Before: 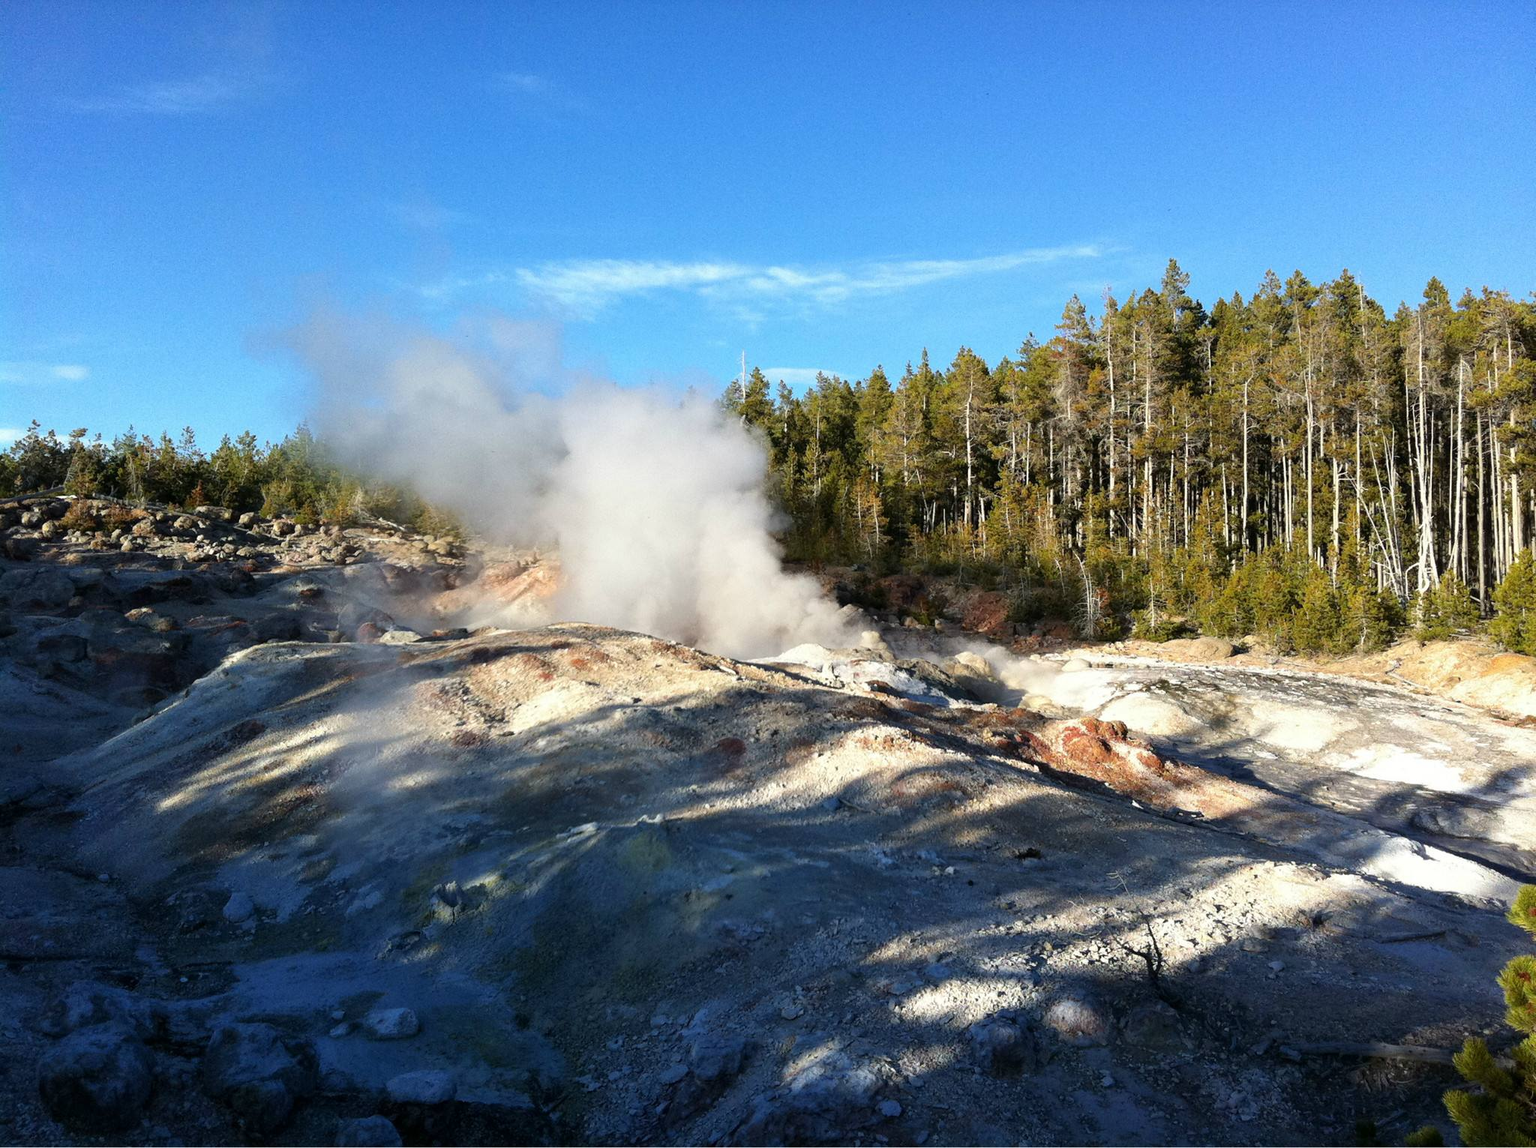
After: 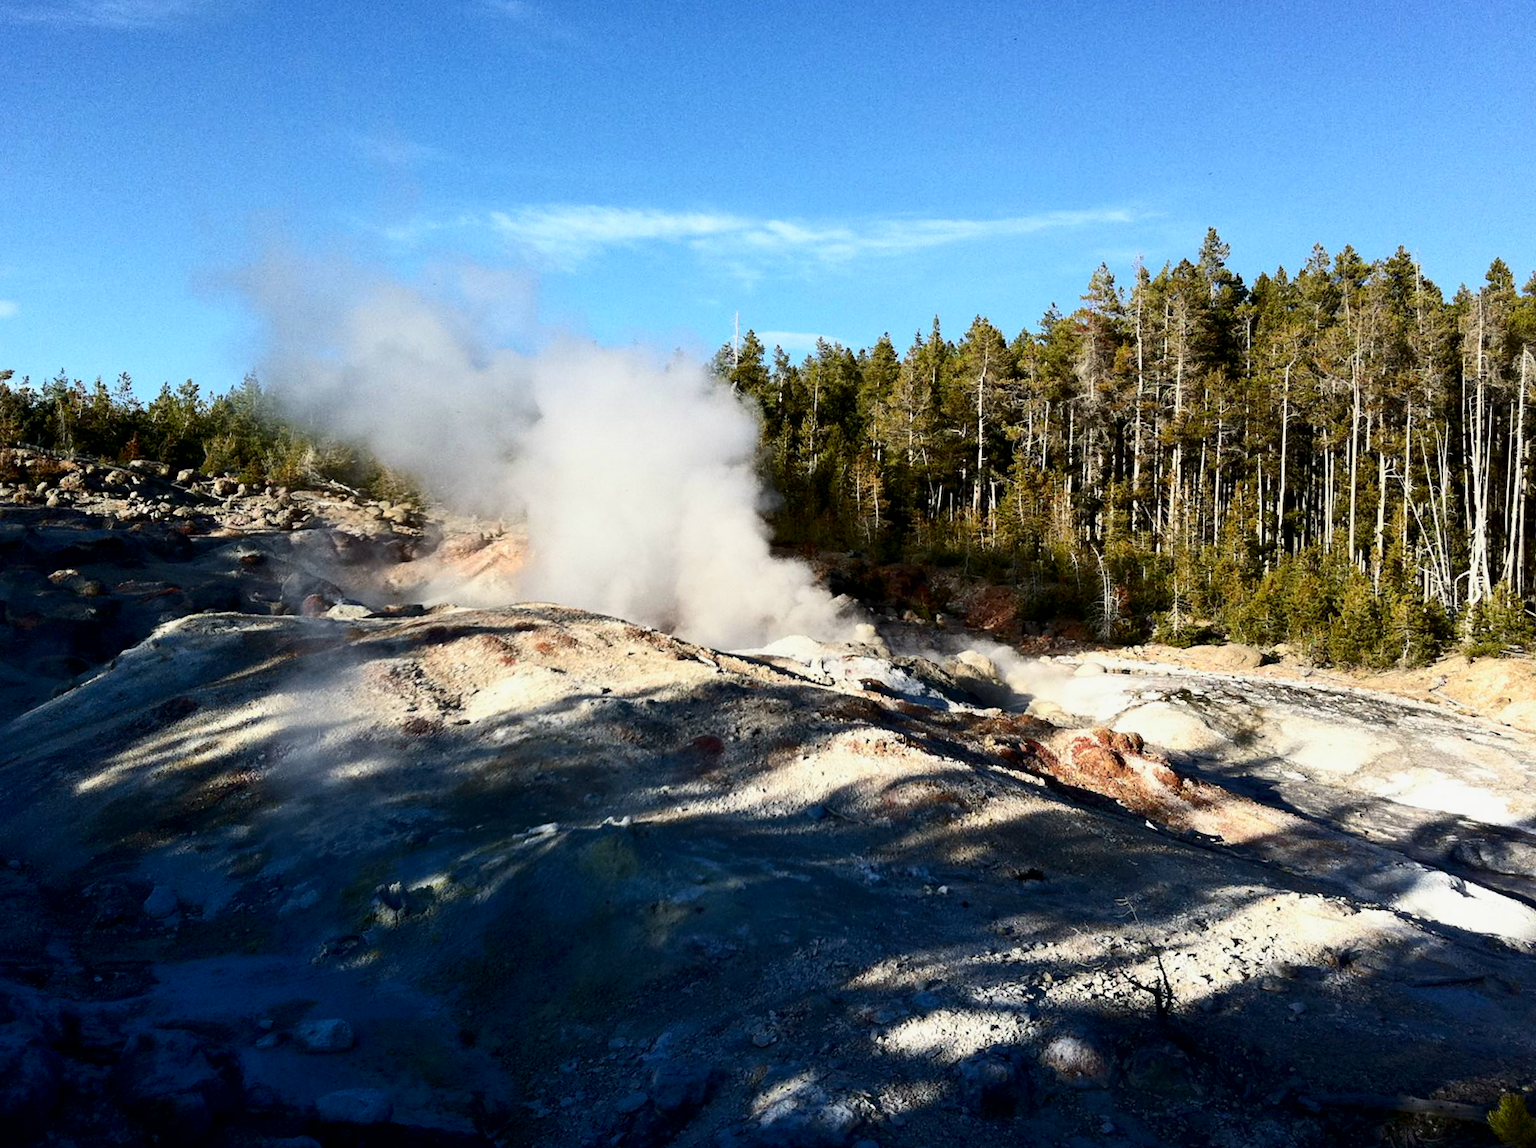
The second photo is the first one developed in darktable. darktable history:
crop and rotate: angle -2.09°, left 3.097%, top 3.704%, right 1.444%, bottom 0.742%
exposure: black level correction 0.006, exposure -0.223 EV, compensate highlight preservation false
contrast brightness saturation: contrast 0.279
